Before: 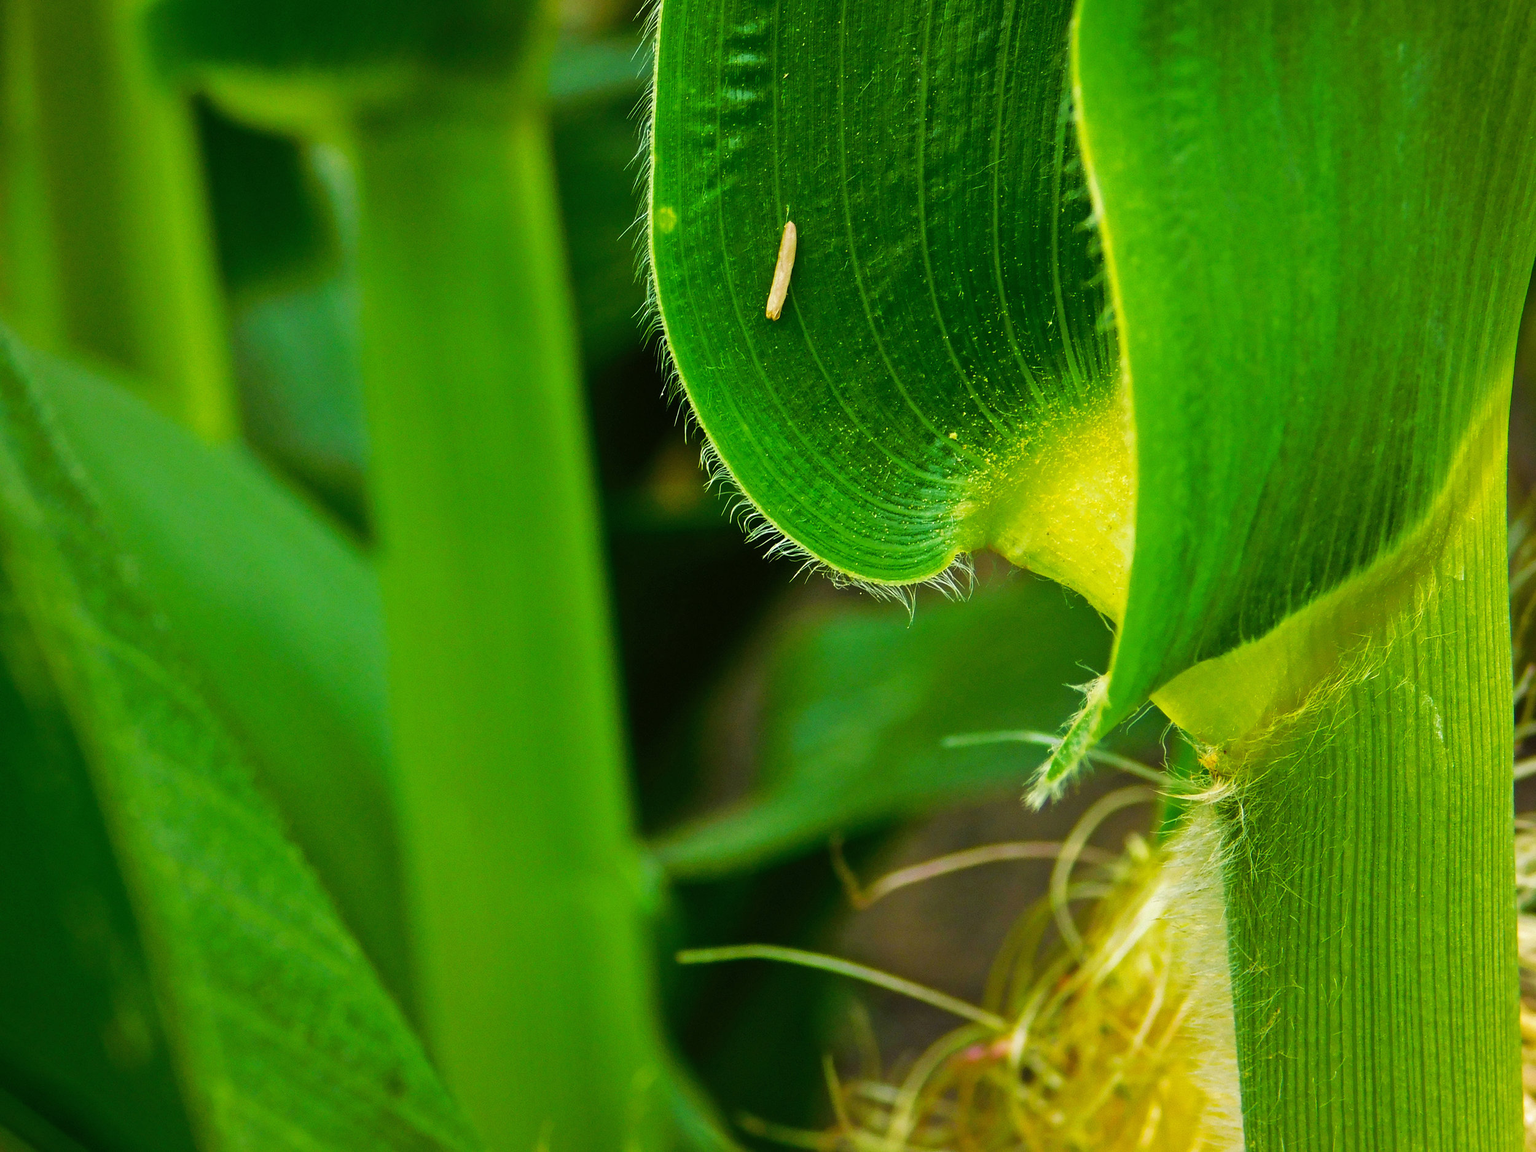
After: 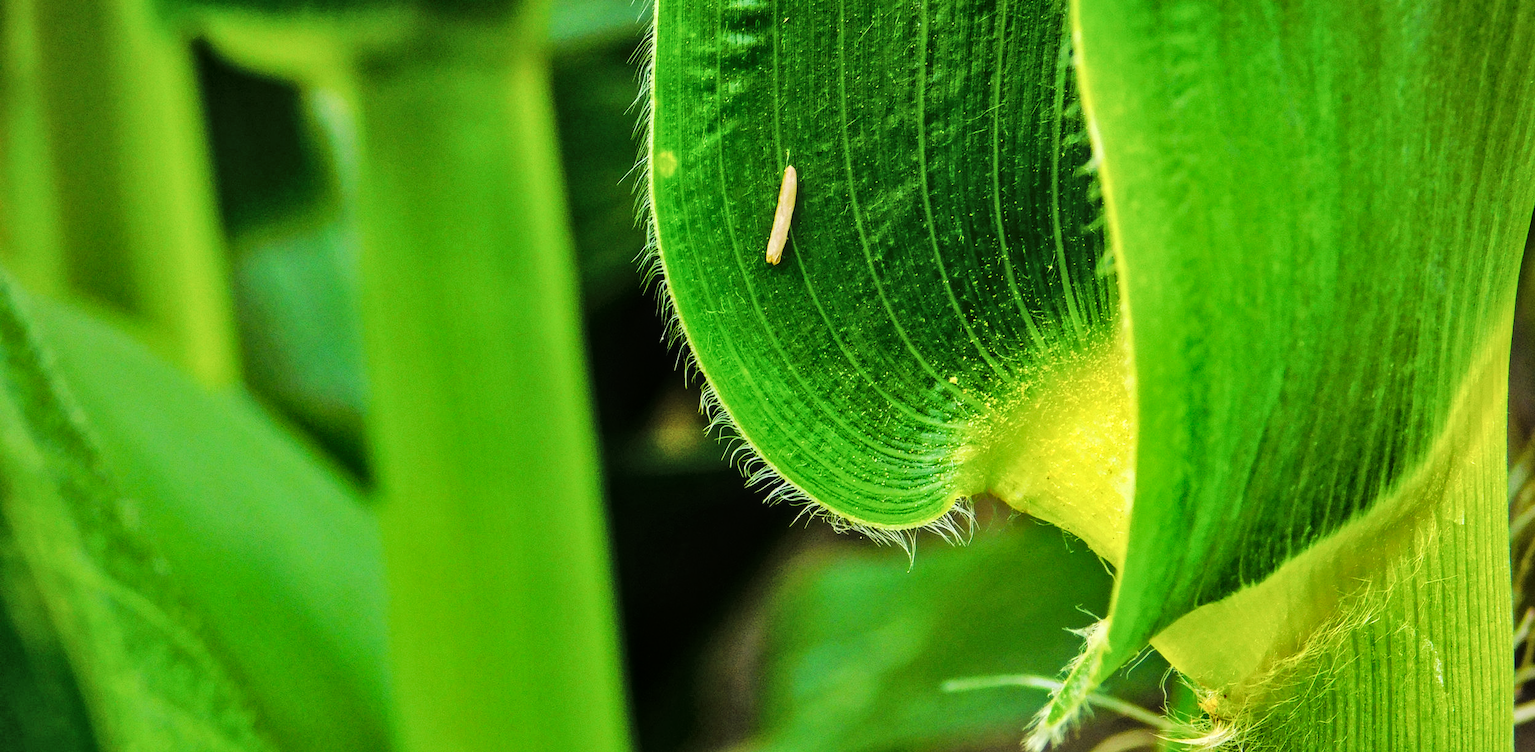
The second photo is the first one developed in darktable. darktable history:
local contrast: on, module defaults
shadows and highlights: low approximation 0.01, soften with gaussian
crop and rotate: top 4.857%, bottom 29.759%
contrast brightness saturation: saturation -0.059
tone curve: curves: ch0 [(0, 0) (0.003, 0.003) (0.011, 0.005) (0.025, 0.008) (0.044, 0.012) (0.069, 0.02) (0.1, 0.031) (0.136, 0.047) (0.177, 0.088) (0.224, 0.141) (0.277, 0.222) (0.335, 0.32) (0.399, 0.425) (0.468, 0.524) (0.543, 0.623) (0.623, 0.716) (0.709, 0.796) (0.801, 0.88) (0.898, 0.959) (1, 1)], color space Lab, linked channels, preserve colors none
tone equalizer: on, module defaults
base curve: curves: ch0 [(0, 0) (0.262, 0.32) (0.722, 0.705) (1, 1)], preserve colors none
